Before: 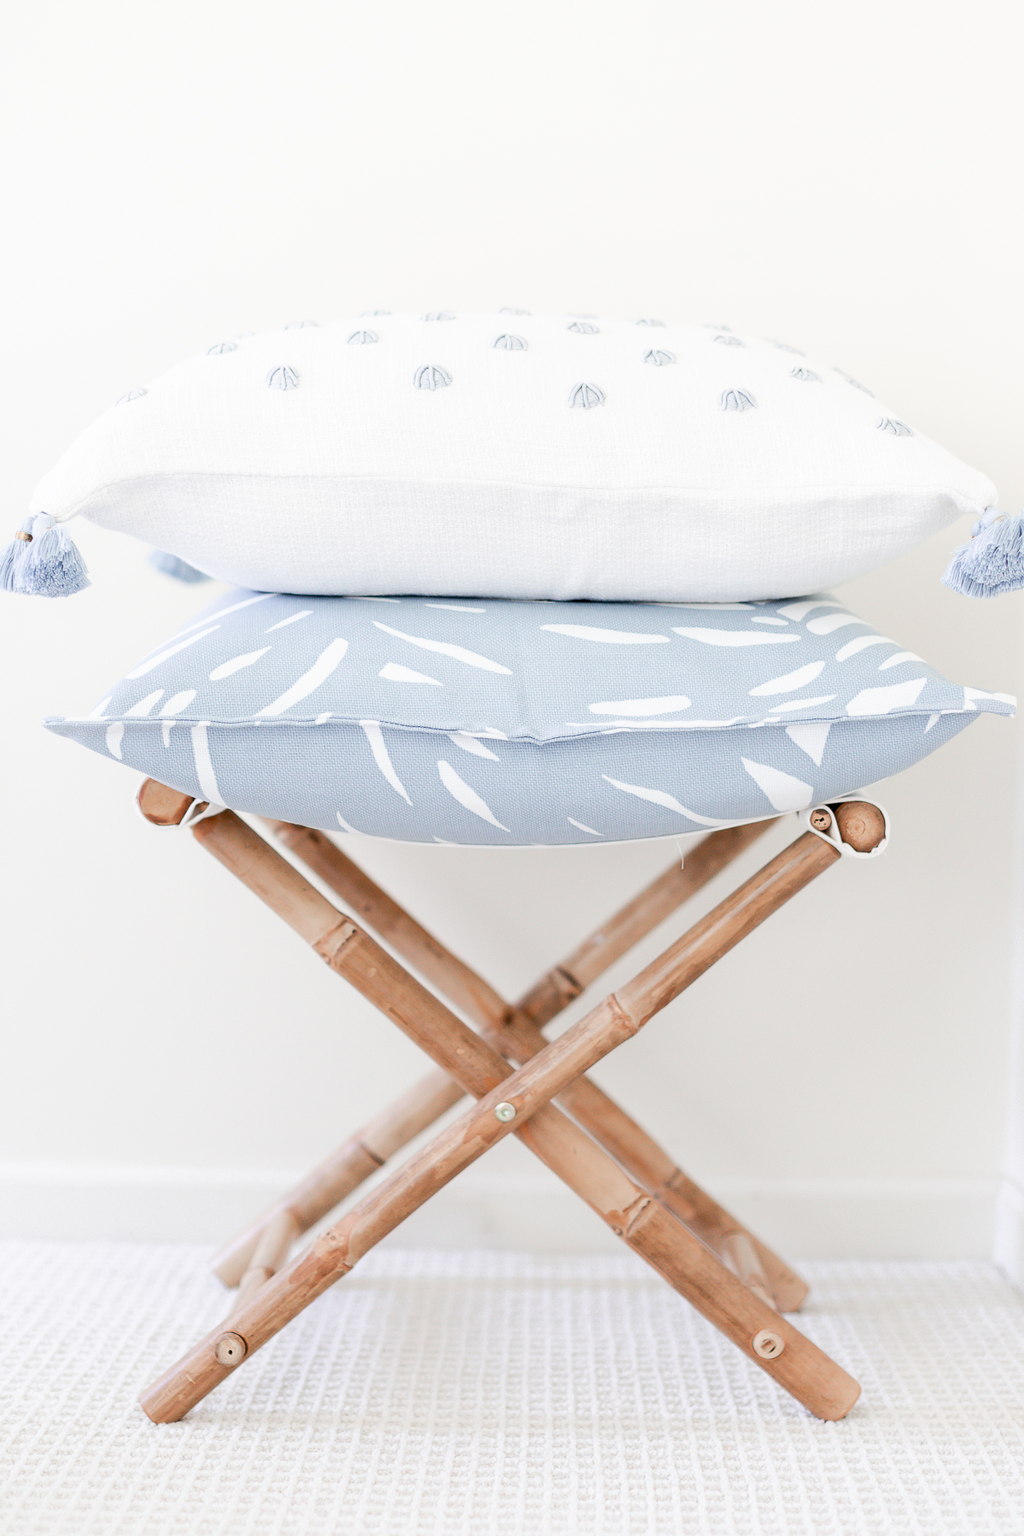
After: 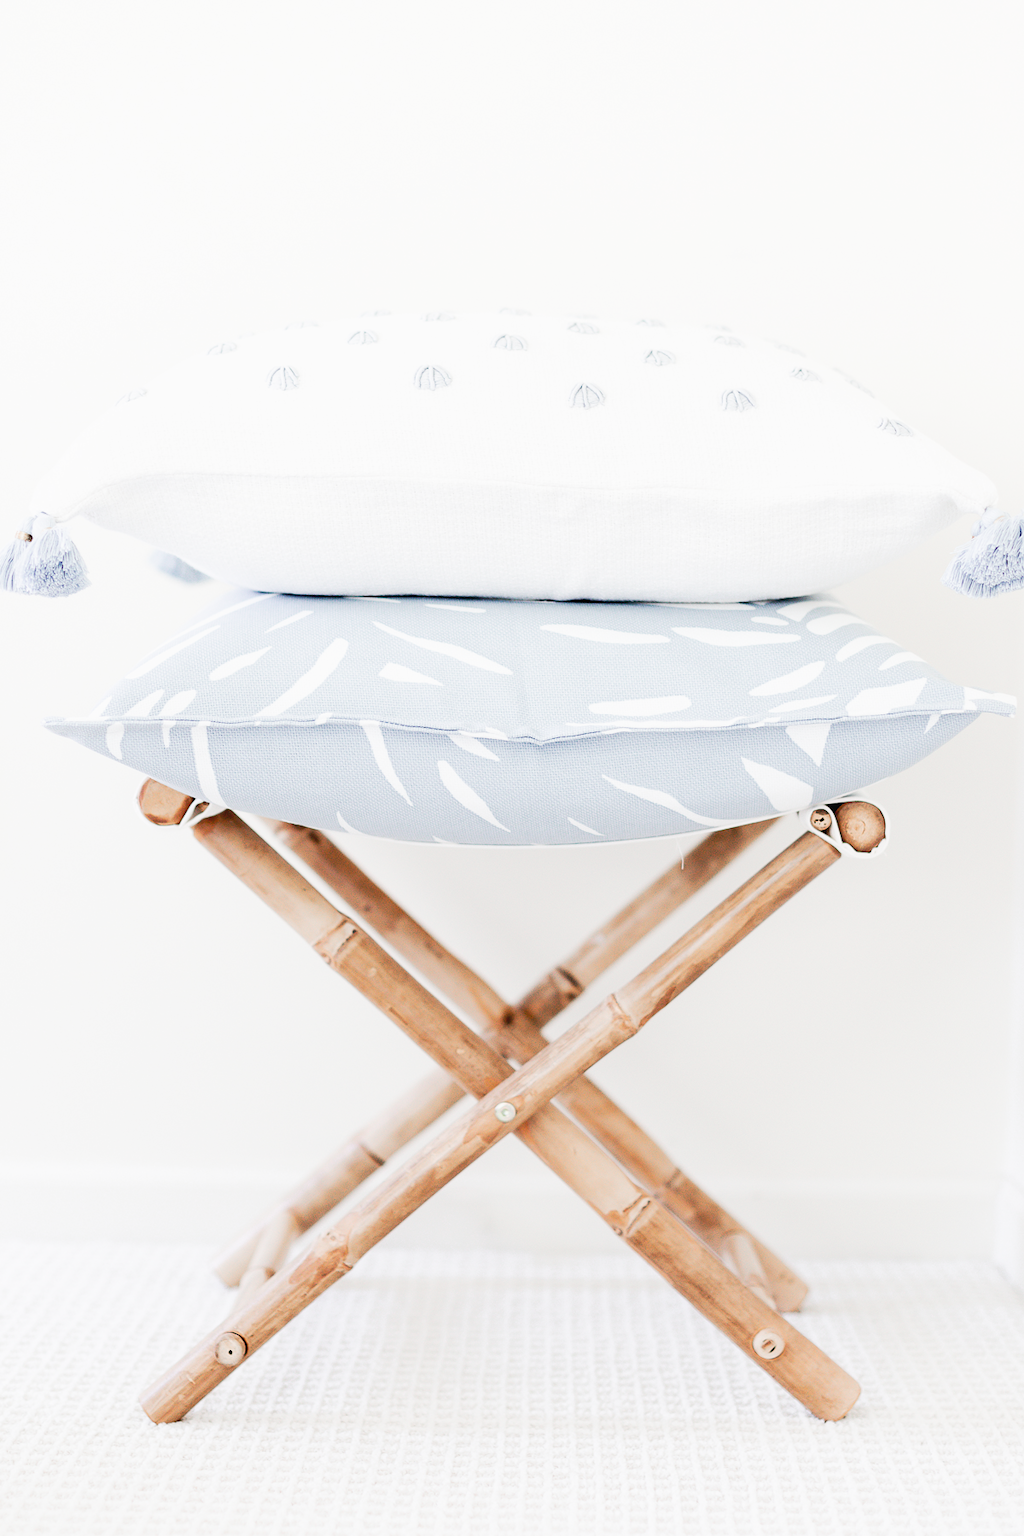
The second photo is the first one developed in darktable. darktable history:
exposure: black level correction 0.001, exposure 0.015 EV, compensate exposure bias true, compensate highlight preservation false
tone curve: curves: ch0 [(0, 0.021) (0.148, 0.076) (0.232, 0.191) (0.398, 0.423) (0.572, 0.672) (0.705, 0.812) (0.877, 0.931) (0.99, 0.987)]; ch1 [(0, 0) (0.377, 0.325) (0.493, 0.486) (0.508, 0.502) (0.515, 0.514) (0.554, 0.586) (0.623, 0.658) (0.701, 0.704) (0.778, 0.751) (1, 1)]; ch2 [(0, 0) (0.431, 0.398) (0.485, 0.486) (0.495, 0.498) (0.511, 0.507) (0.58, 0.66) (0.679, 0.757) (0.749, 0.829) (1, 0.991)], preserve colors none
color correction: highlights b* 0.058, saturation 0.818
